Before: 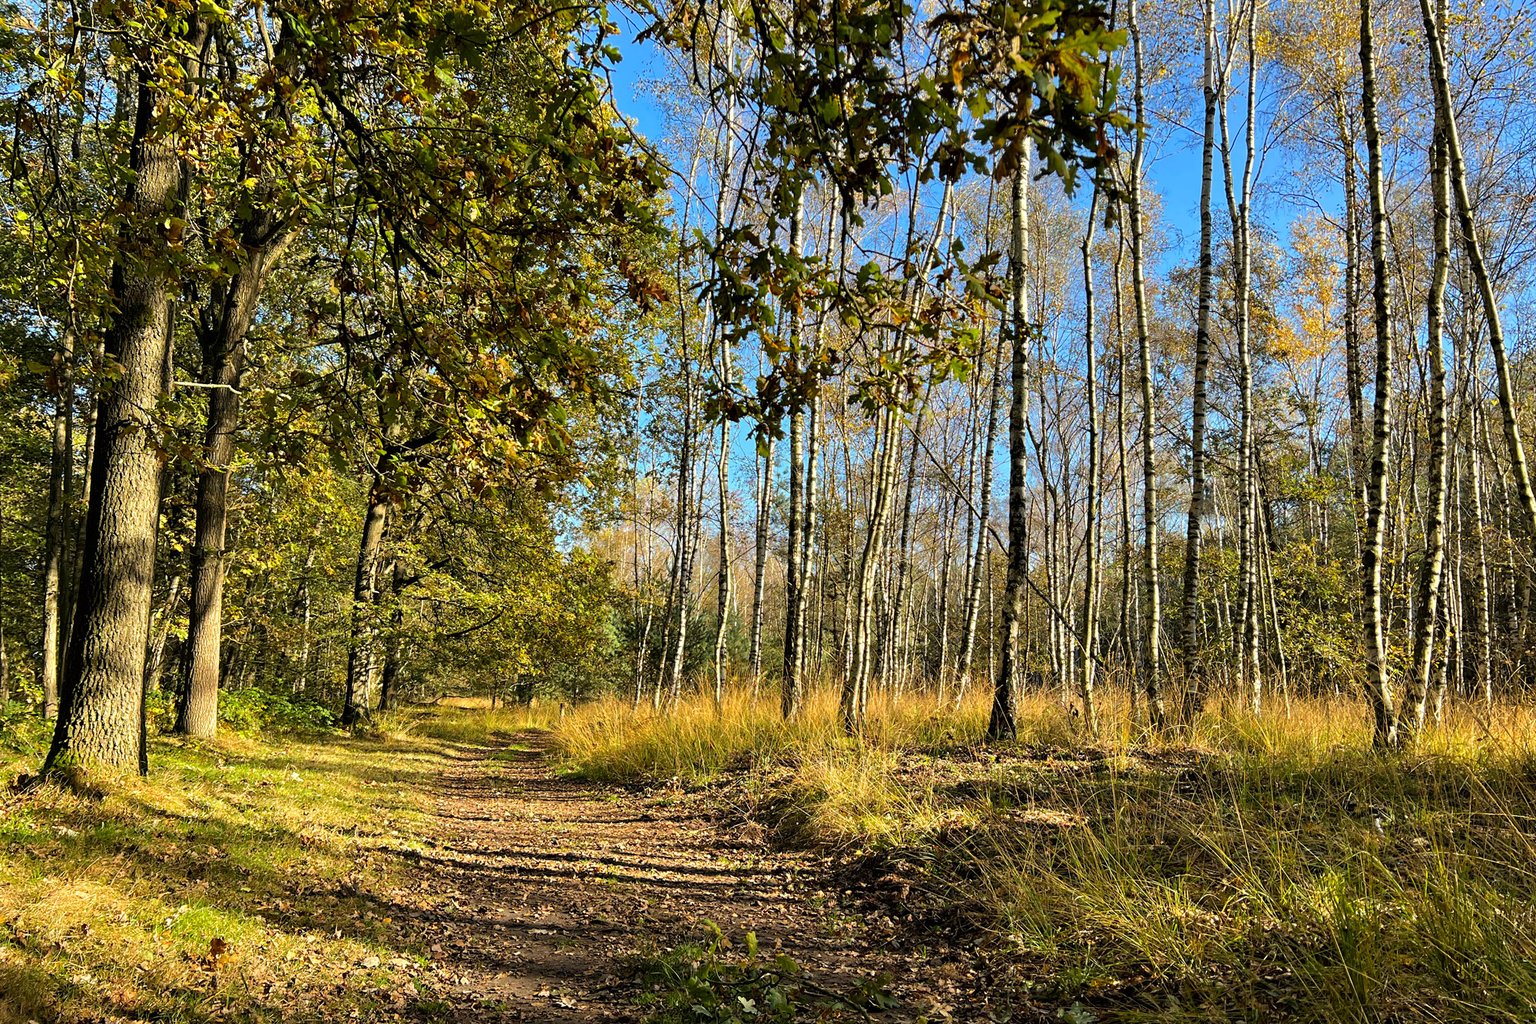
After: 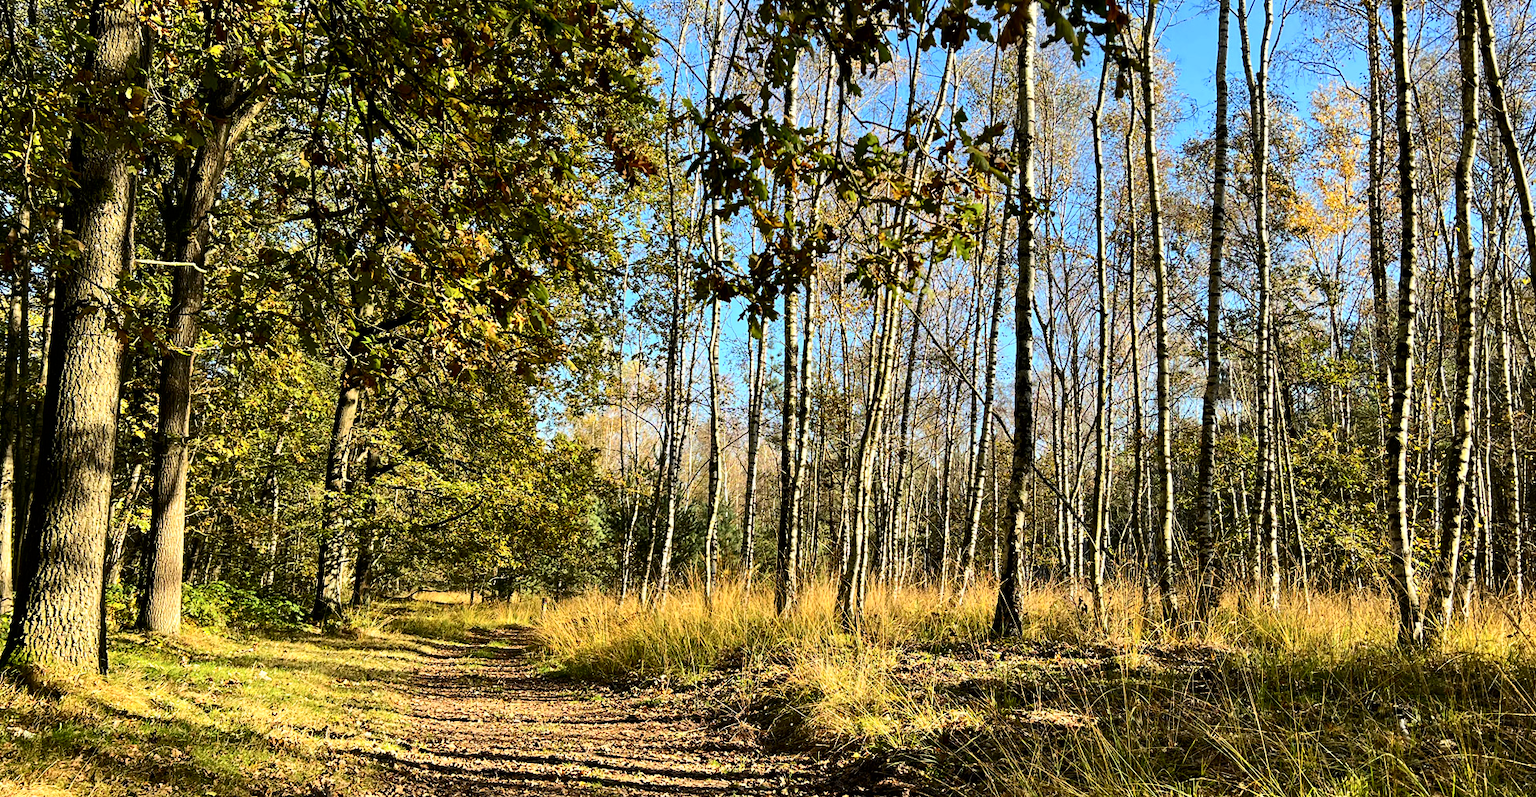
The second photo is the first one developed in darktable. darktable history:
contrast brightness saturation: contrast 0.28
crop and rotate: left 2.991%, top 13.302%, right 1.981%, bottom 12.636%
